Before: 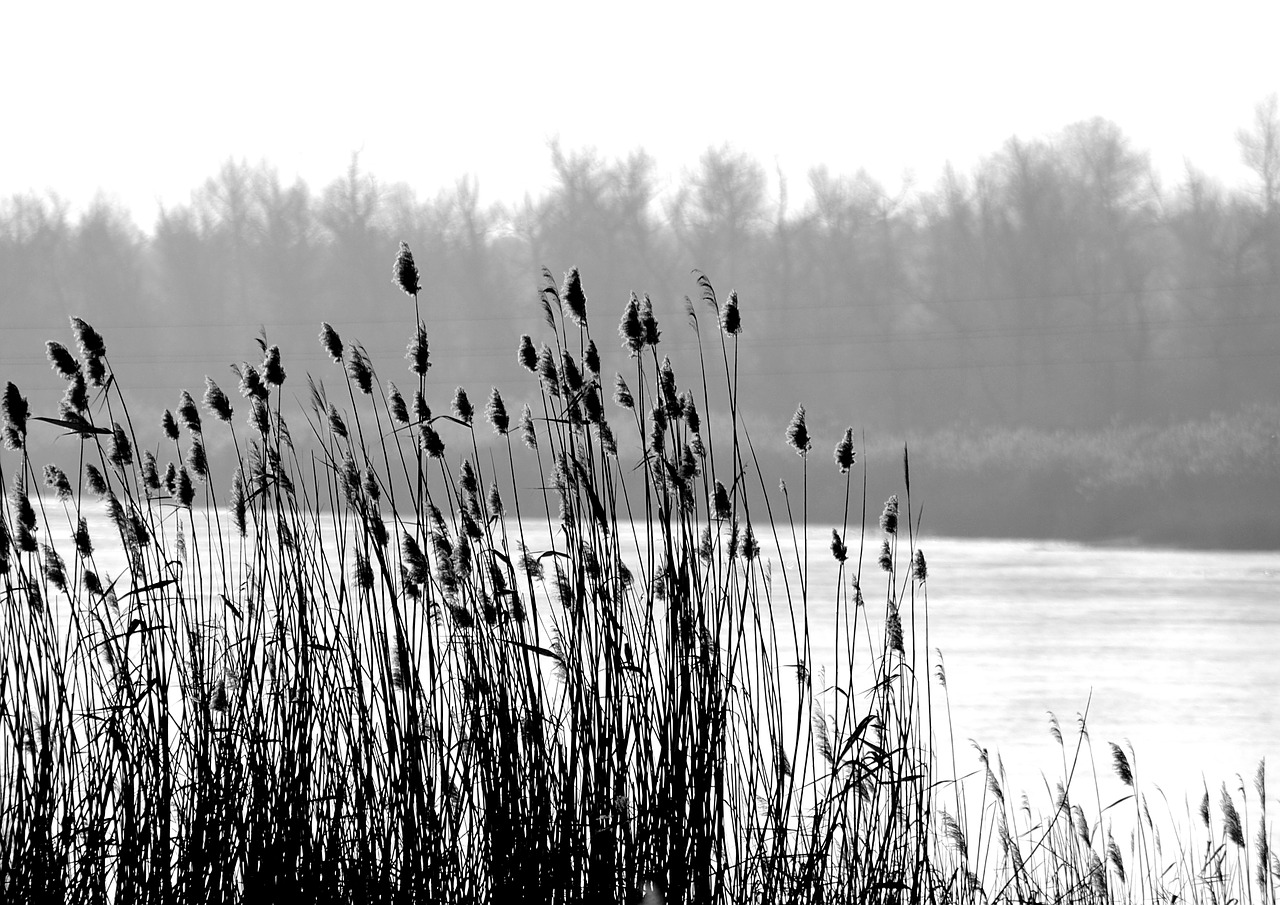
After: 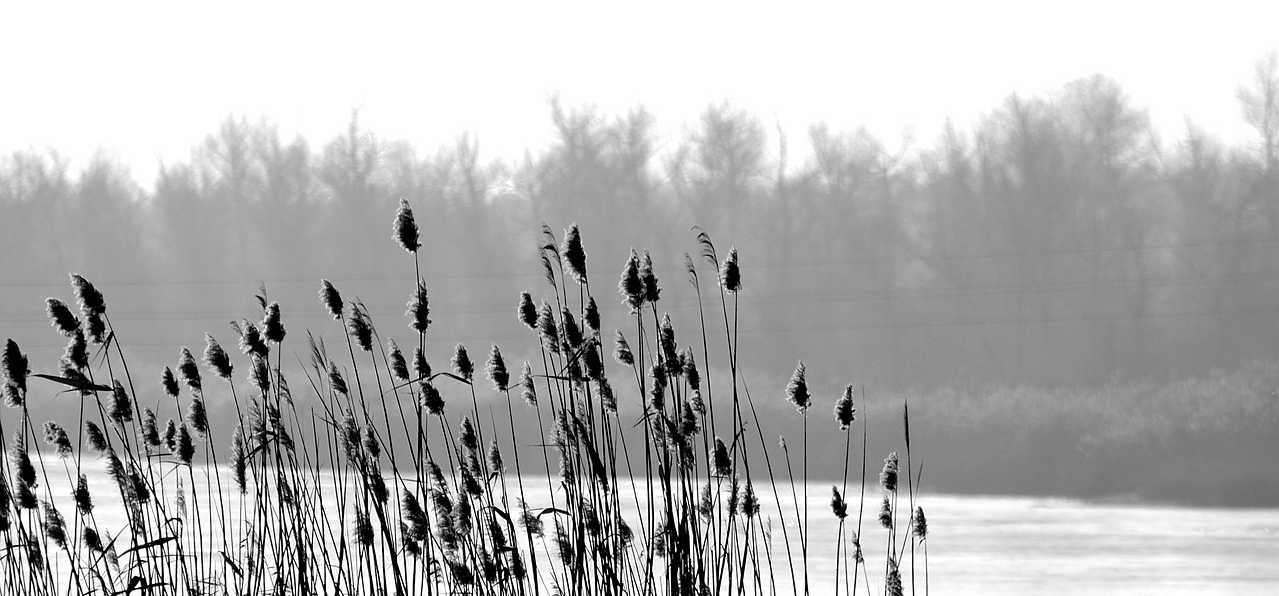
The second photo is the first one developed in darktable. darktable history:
crop and rotate: top 4.946%, bottom 29.113%
